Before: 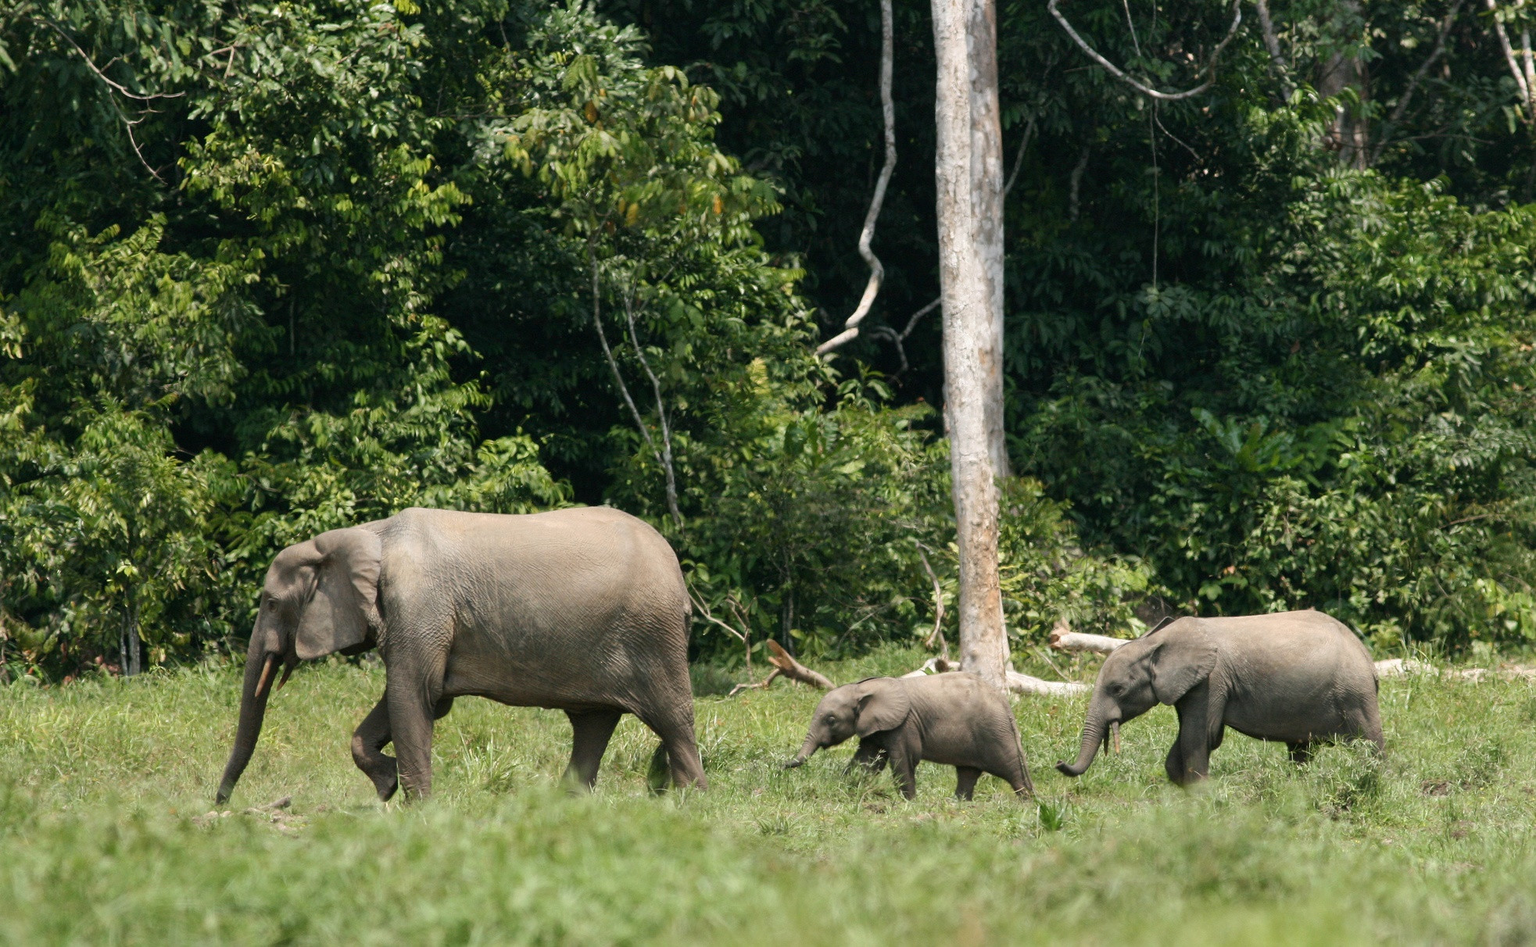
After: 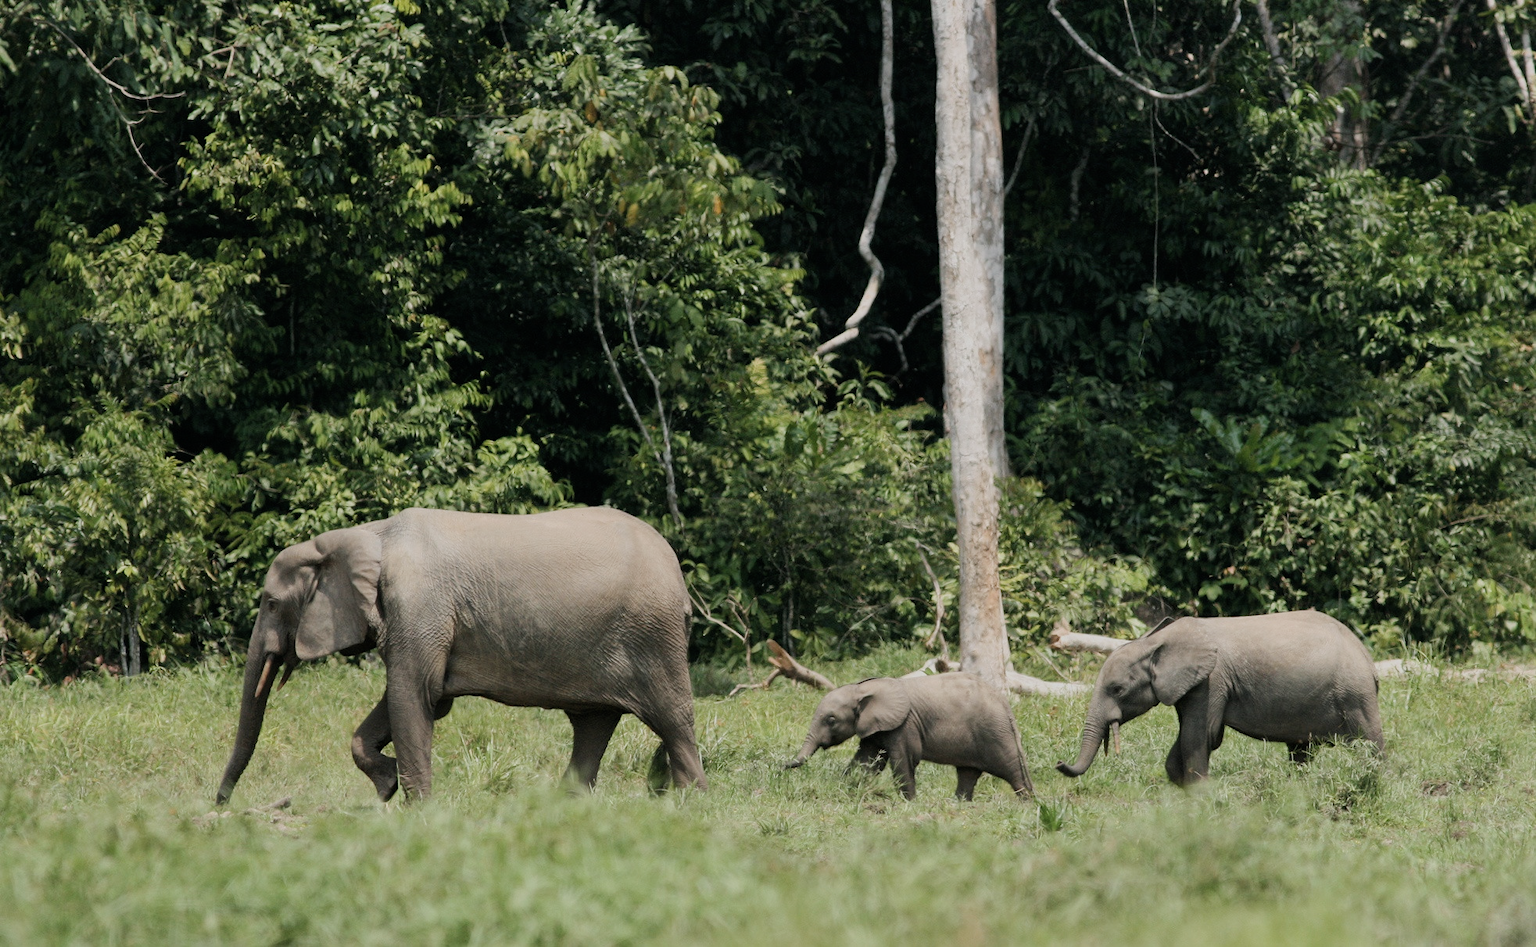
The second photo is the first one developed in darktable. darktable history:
contrast brightness saturation: saturation -0.17
filmic rgb: black relative exposure -16 EV, white relative exposure 6.12 EV, hardness 5.22
